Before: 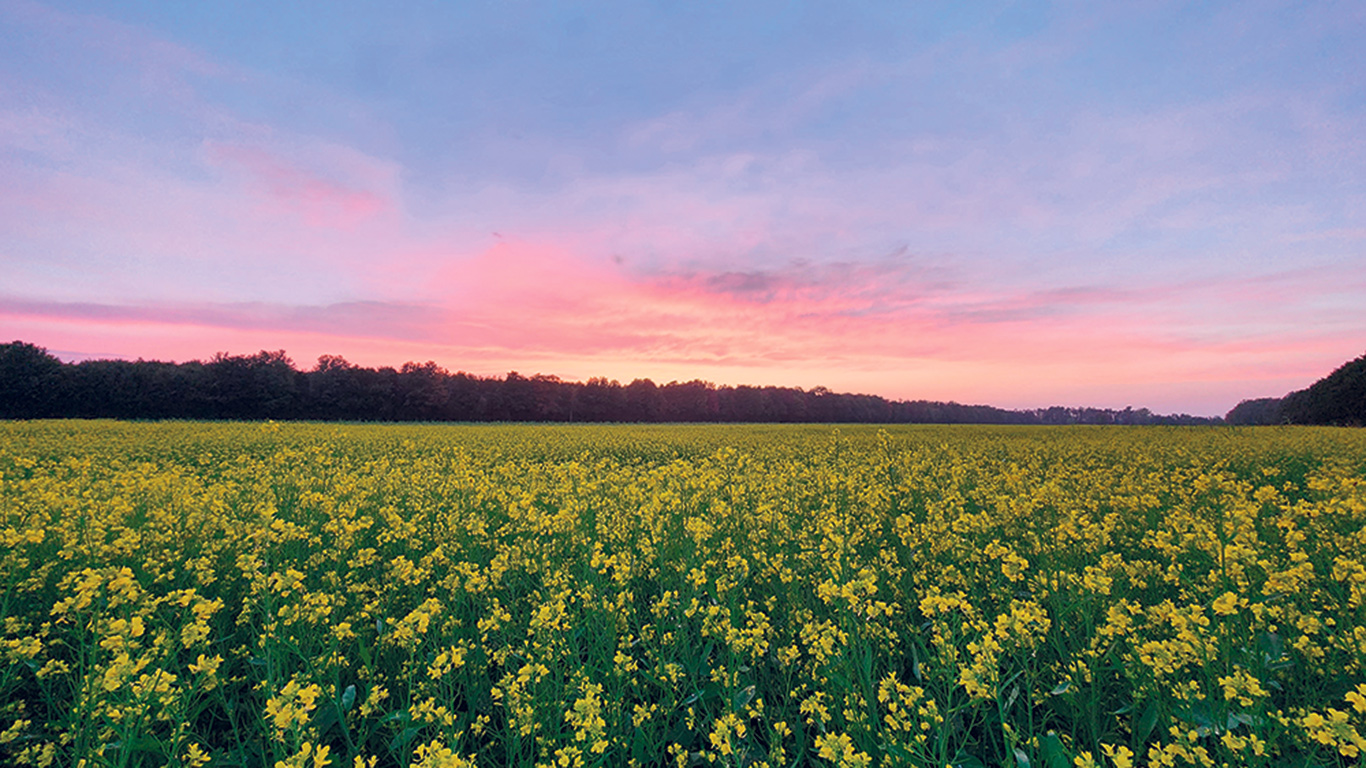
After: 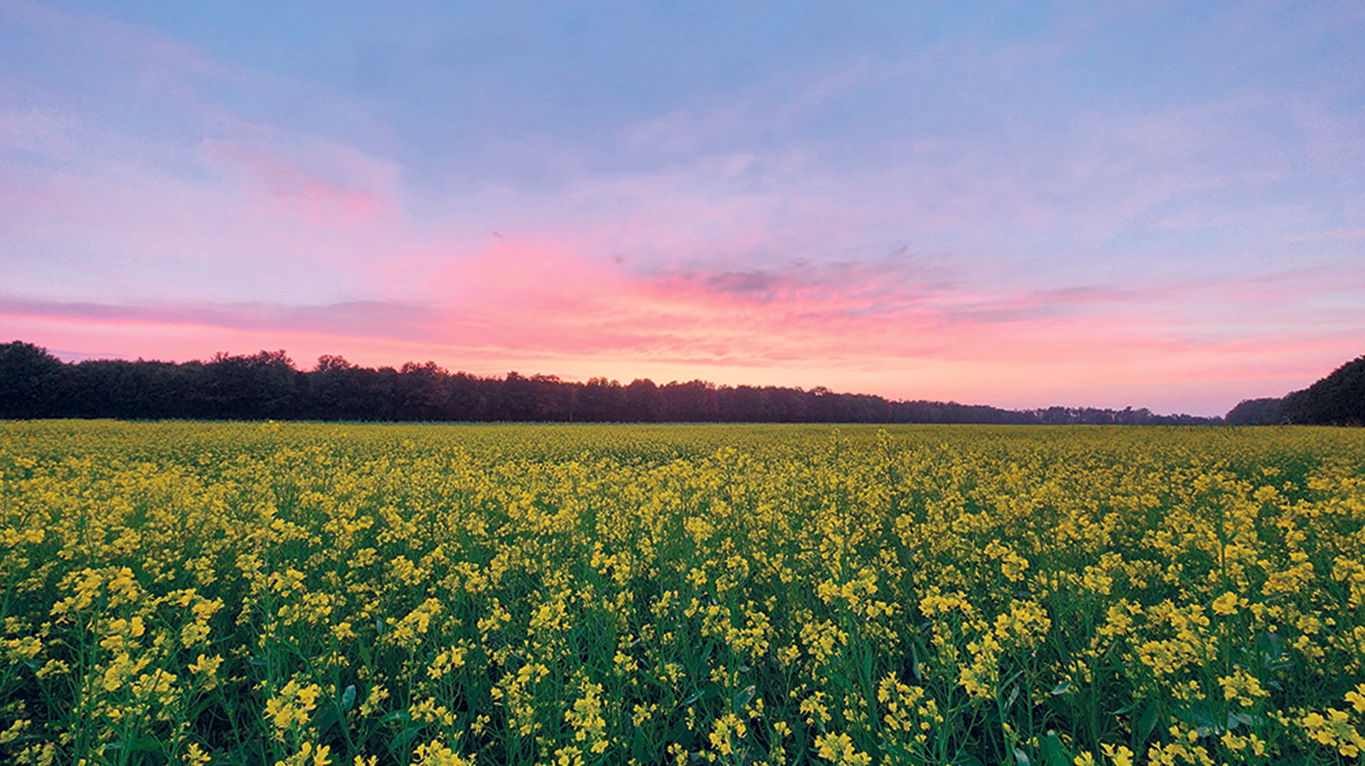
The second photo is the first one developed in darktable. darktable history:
white balance: emerald 1
crop: top 0.05%, bottom 0.098%
